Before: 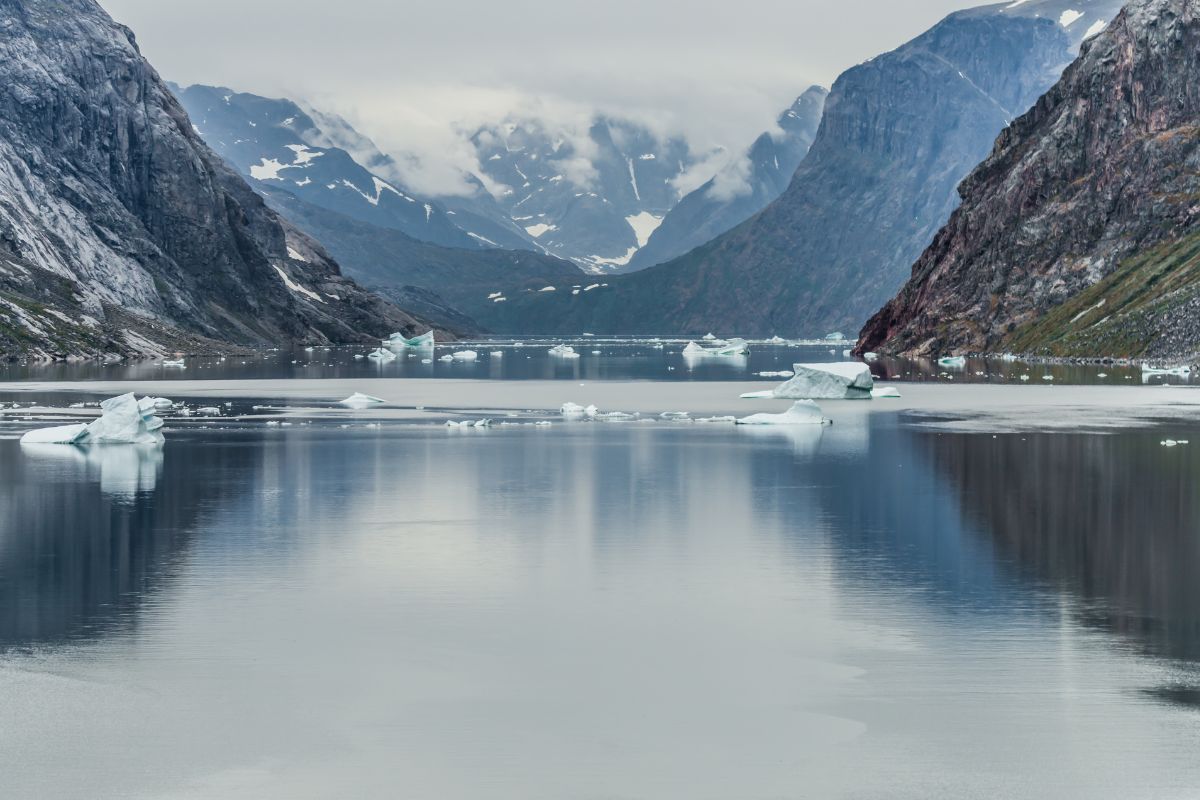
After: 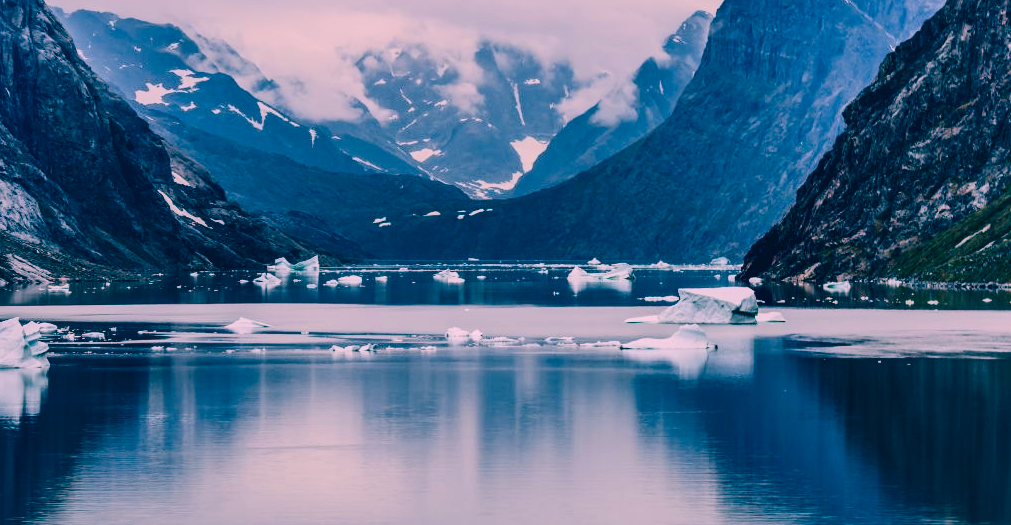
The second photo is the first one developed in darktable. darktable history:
crop and rotate: left 9.64%, top 9.454%, right 6.054%, bottom 24.828%
exposure: exposure -0.486 EV, compensate highlight preservation false
color correction: highlights a* 17.4, highlights b* 0.241, shadows a* -15.19, shadows b* -14.14, saturation 1.46
contrast brightness saturation: contrast 0.292
local contrast: mode bilateral grid, contrast 21, coarseness 100, detail 150%, midtone range 0.2
filmic rgb: black relative exposure -7.65 EV, white relative exposure 4.56 EV, threshold 6 EV, hardness 3.61, color science v6 (2022), enable highlight reconstruction true
